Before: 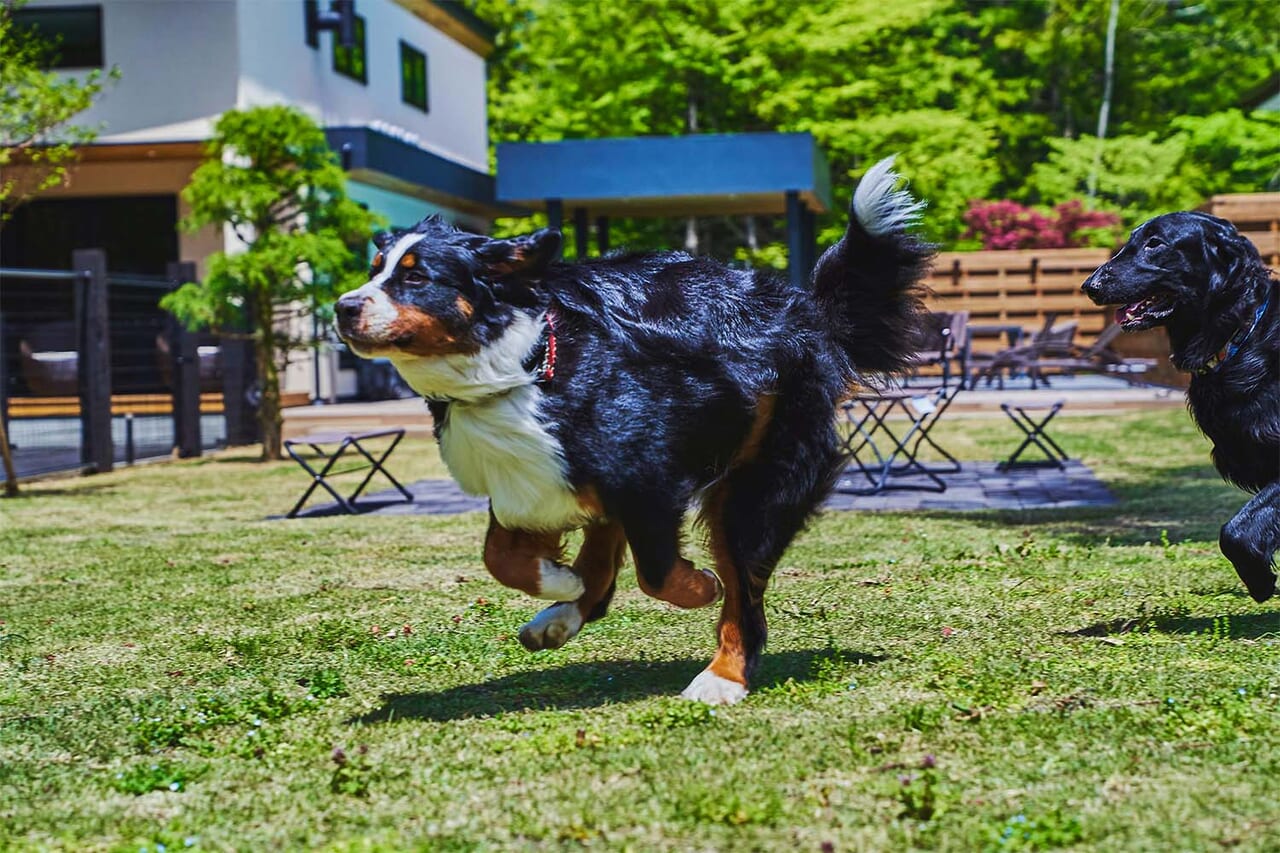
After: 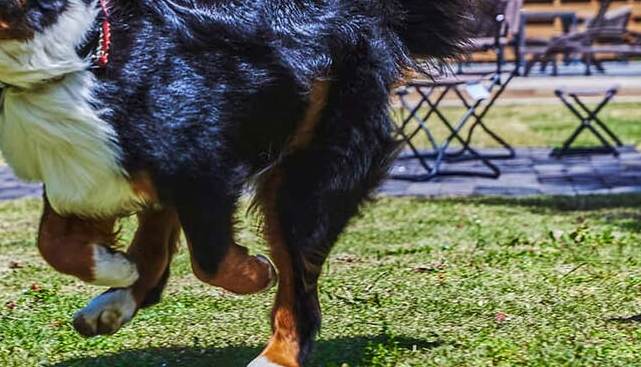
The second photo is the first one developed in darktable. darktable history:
crop: left 34.853%, top 36.863%, right 14.999%, bottom 20.107%
local contrast: on, module defaults
